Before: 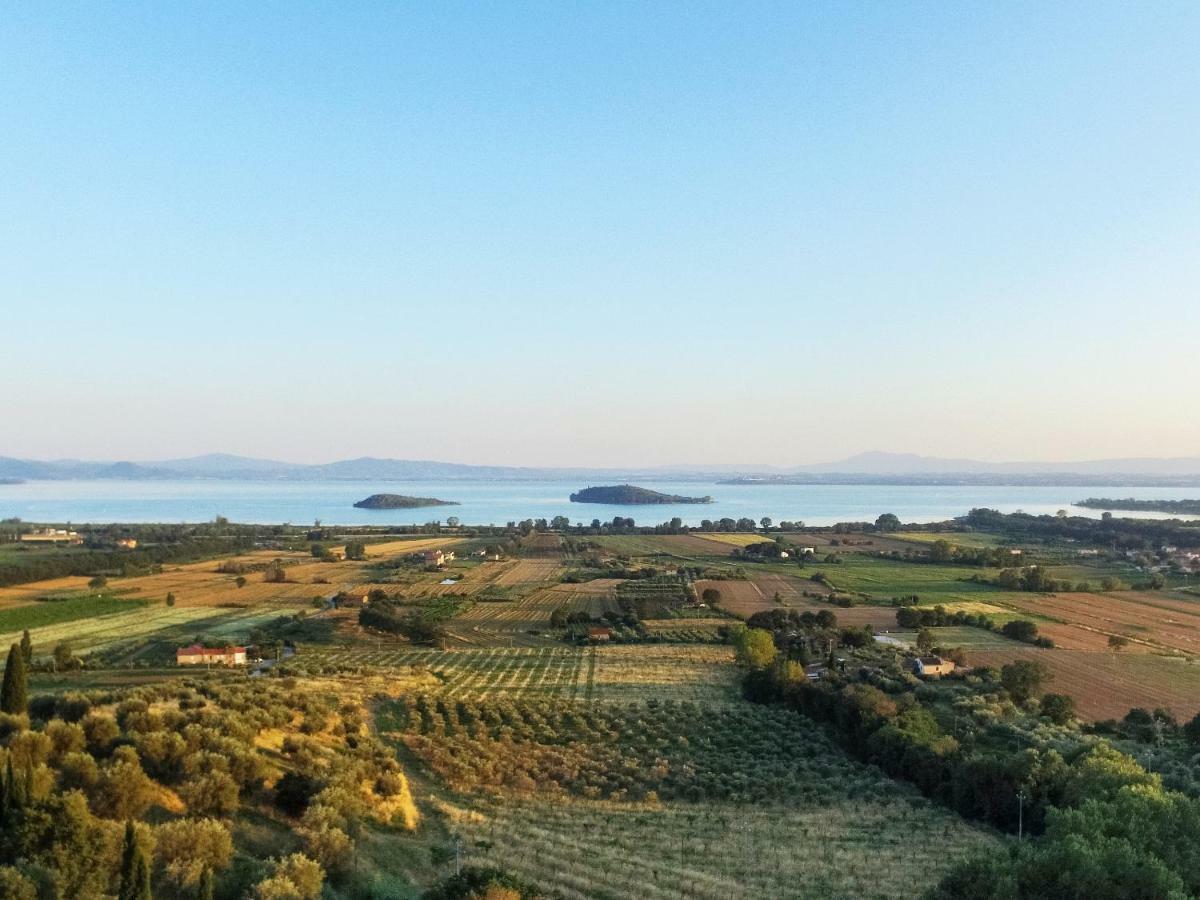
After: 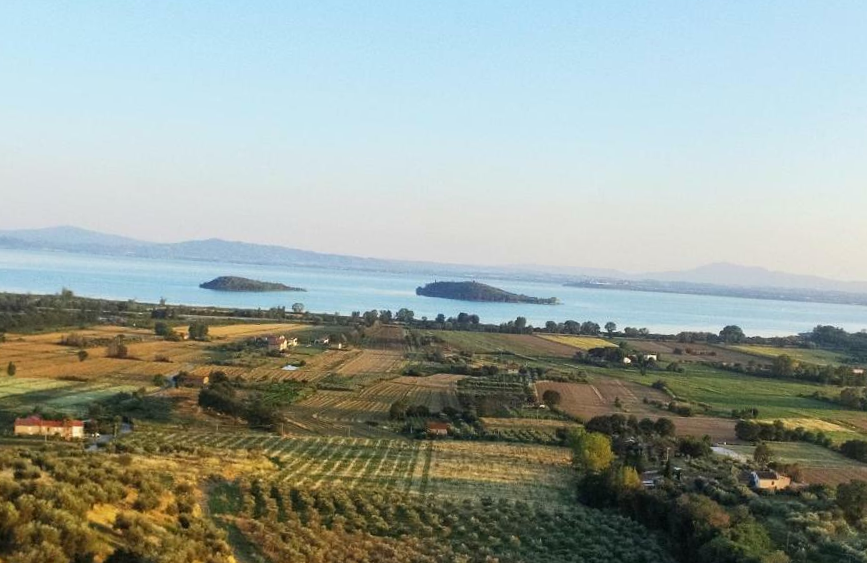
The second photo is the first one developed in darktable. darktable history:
crop and rotate: angle -3.37°, left 9.79%, top 20.73%, right 12.42%, bottom 11.82%
